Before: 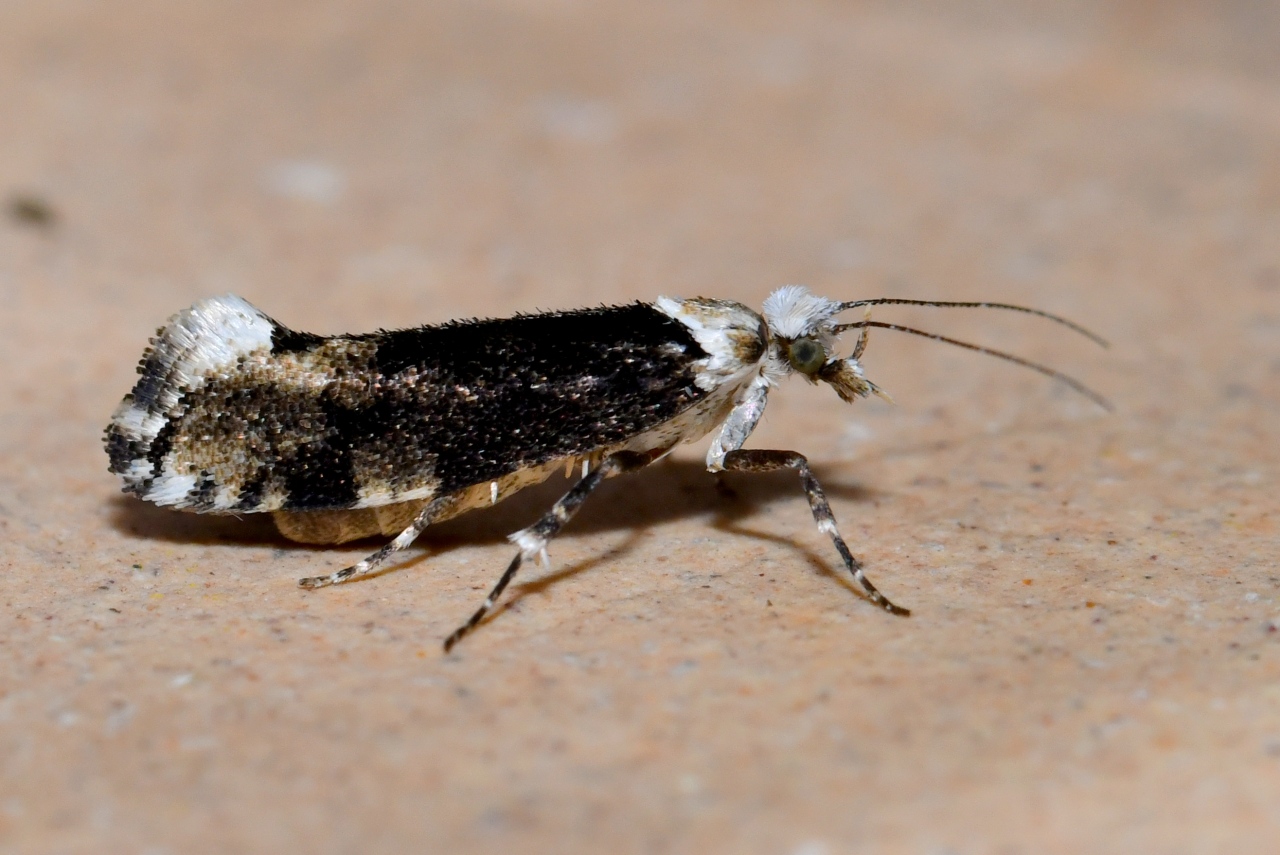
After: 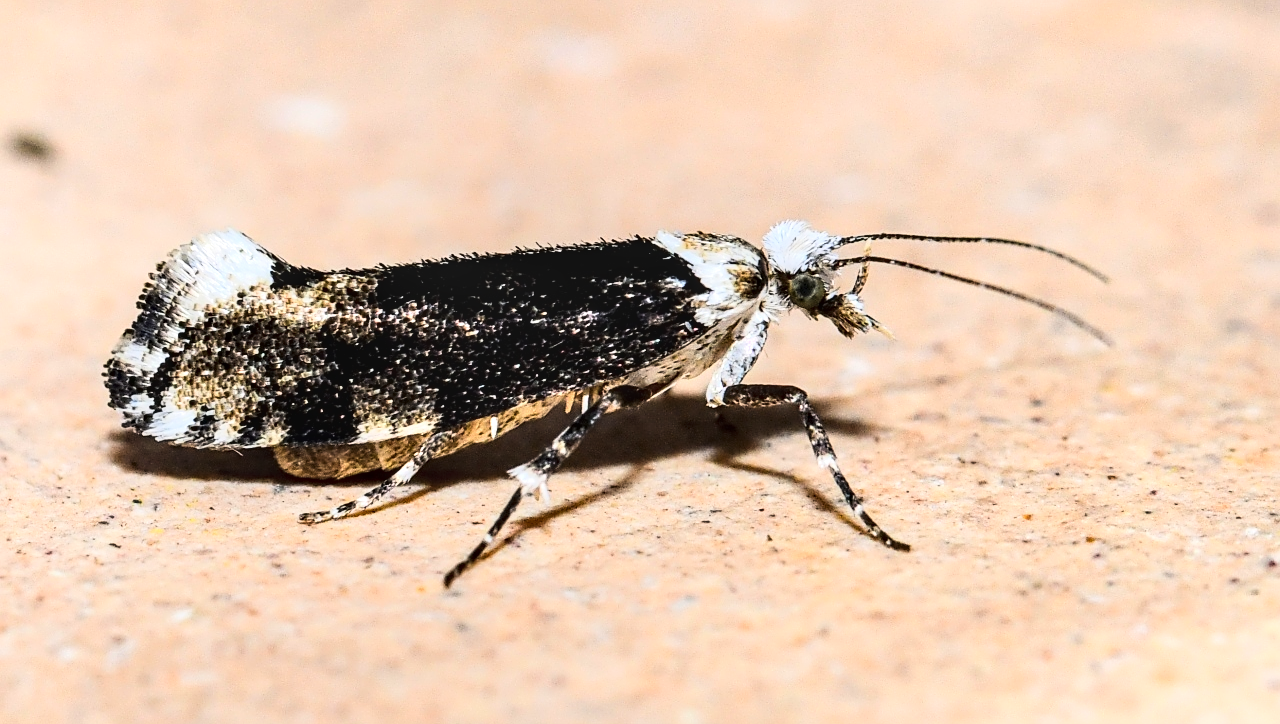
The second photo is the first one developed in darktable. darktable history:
sharpen: on, module defaults
crop: top 7.624%, bottom 7.617%
local contrast: detail 130%
tone curve: curves: ch0 [(0, 0) (0.187, 0.12) (0.384, 0.363) (0.577, 0.681) (0.735, 0.881) (0.864, 0.959) (1, 0.987)]; ch1 [(0, 0) (0.402, 0.36) (0.476, 0.466) (0.501, 0.501) (0.518, 0.514) (0.564, 0.614) (0.614, 0.664) (0.741, 0.829) (1, 1)]; ch2 [(0, 0) (0.429, 0.387) (0.483, 0.481) (0.503, 0.501) (0.522, 0.533) (0.564, 0.605) (0.615, 0.697) (0.702, 0.774) (1, 0.895)], color space Lab, linked channels, preserve colors none
exposure: black level correction 0, exposure 0.498 EV, compensate highlight preservation false
contrast equalizer: octaves 7, y [[0.502, 0.505, 0.512, 0.529, 0.564, 0.588], [0.5 ×6], [0.502, 0.505, 0.512, 0.529, 0.564, 0.588], [0, 0.001, 0.001, 0.004, 0.008, 0.011], [0, 0.001, 0.001, 0.004, 0.008, 0.011]]
